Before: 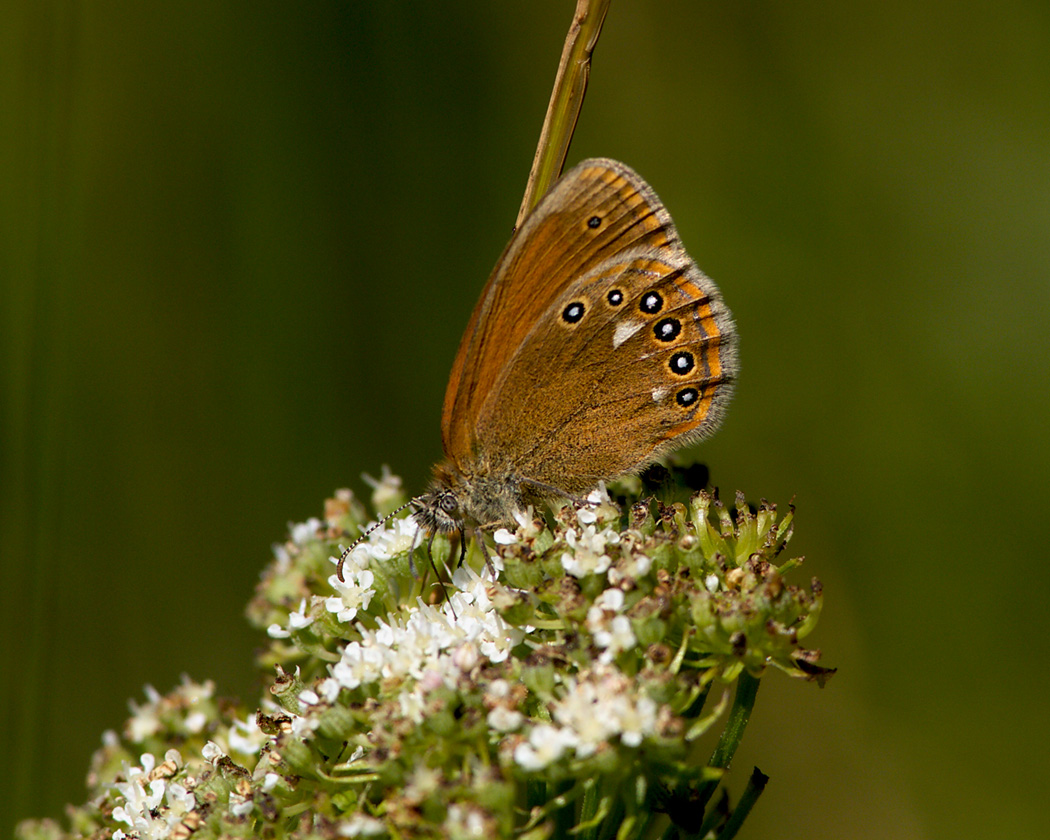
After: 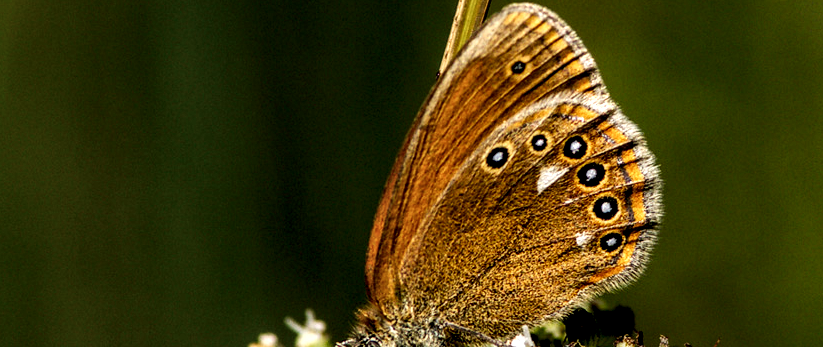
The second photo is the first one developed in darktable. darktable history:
crop: left 7.278%, top 18.56%, right 14.269%, bottom 40.11%
tone curve: curves: ch0 [(0, 0) (0.003, 0.012) (0.011, 0.014) (0.025, 0.02) (0.044, 0.034) (0.069, 0.047) (0.1, 0.063) (0.136, 0.086) (0.177, 0.131) (0.224, 0.183) (0.277, 0.243) (0.335, 0.317) (0.399, 0.403) (0.468, 0.488) (0.543, 0.573) (0.623, 0.649) (0.709, 0.718) (0.801, 0.795) (0.898, 0.872) (1, 1)], preserve colors none
local contrast: detail 204%
tone equalizer: on, module defaults
